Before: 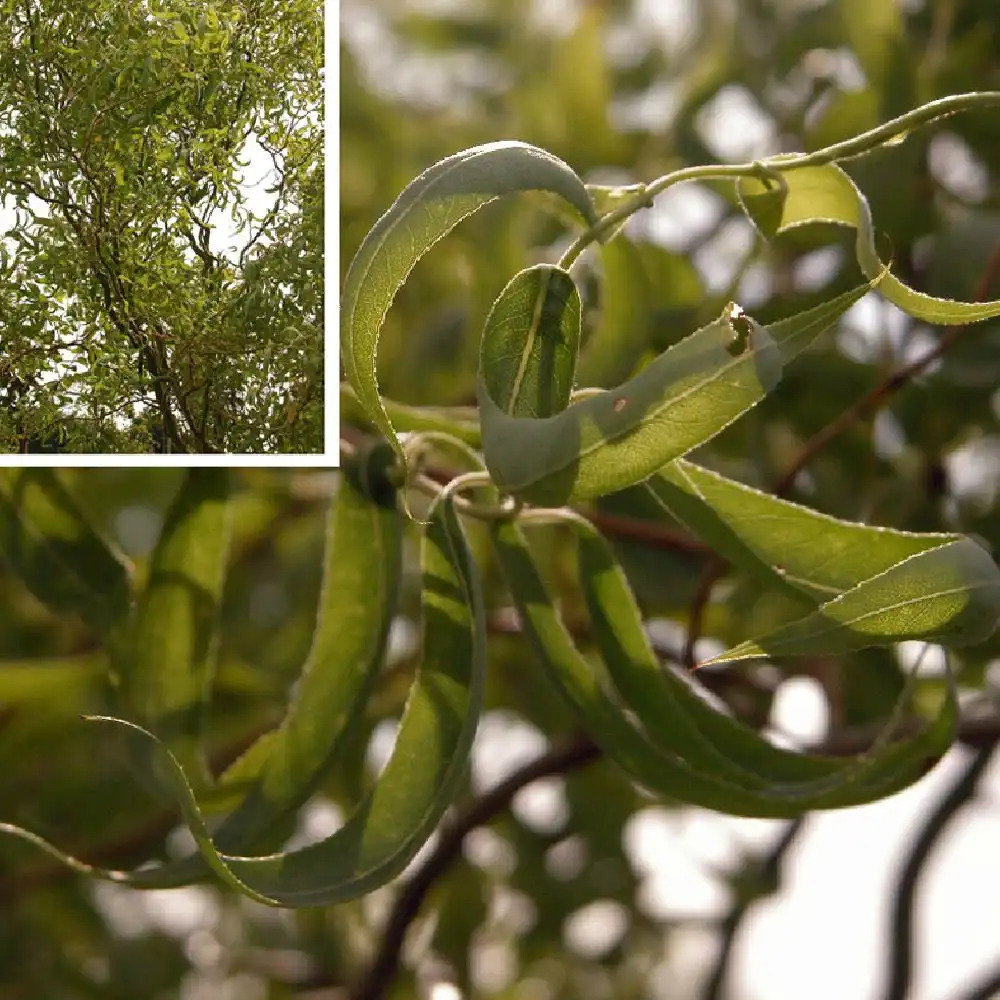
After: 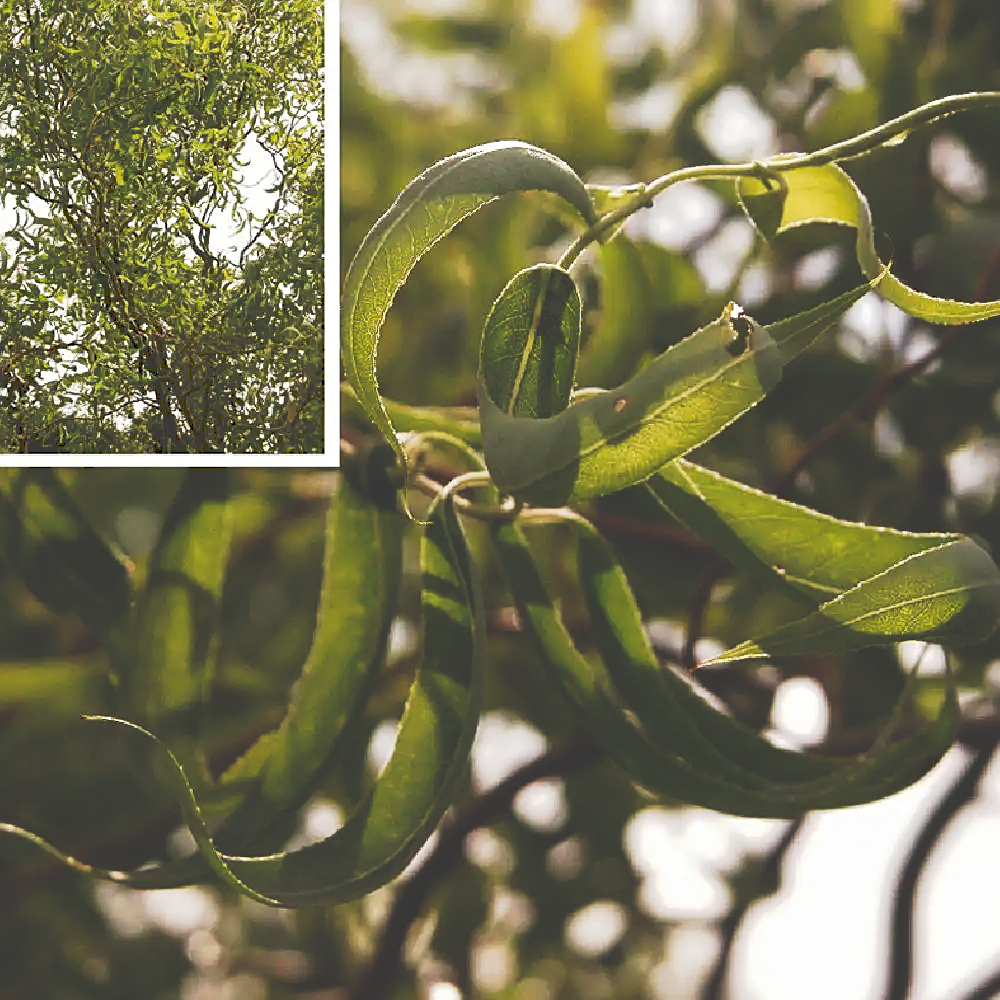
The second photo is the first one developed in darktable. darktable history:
tone curve: curves: ch0 [(0, 0) (0.003, 0.231) (0.011, 0.231) (0.025, 0.231) (0.044, 0.231) (0.069, 0.235) (0.1, 0.24) (0.136, 0.246) (0.177, 0.256) (0.224, 0.279) (0.277, 0.313) (0.335, 0.354) (0.399, 0.428) (0.468, 0.514) (0.543, 0.61) (0.623, 0.728) (0.709, 0.808) (0.801, 0.873) (0.898, 0.909) (1, 1)], preserve colors none
sharpen: on, module defaults
